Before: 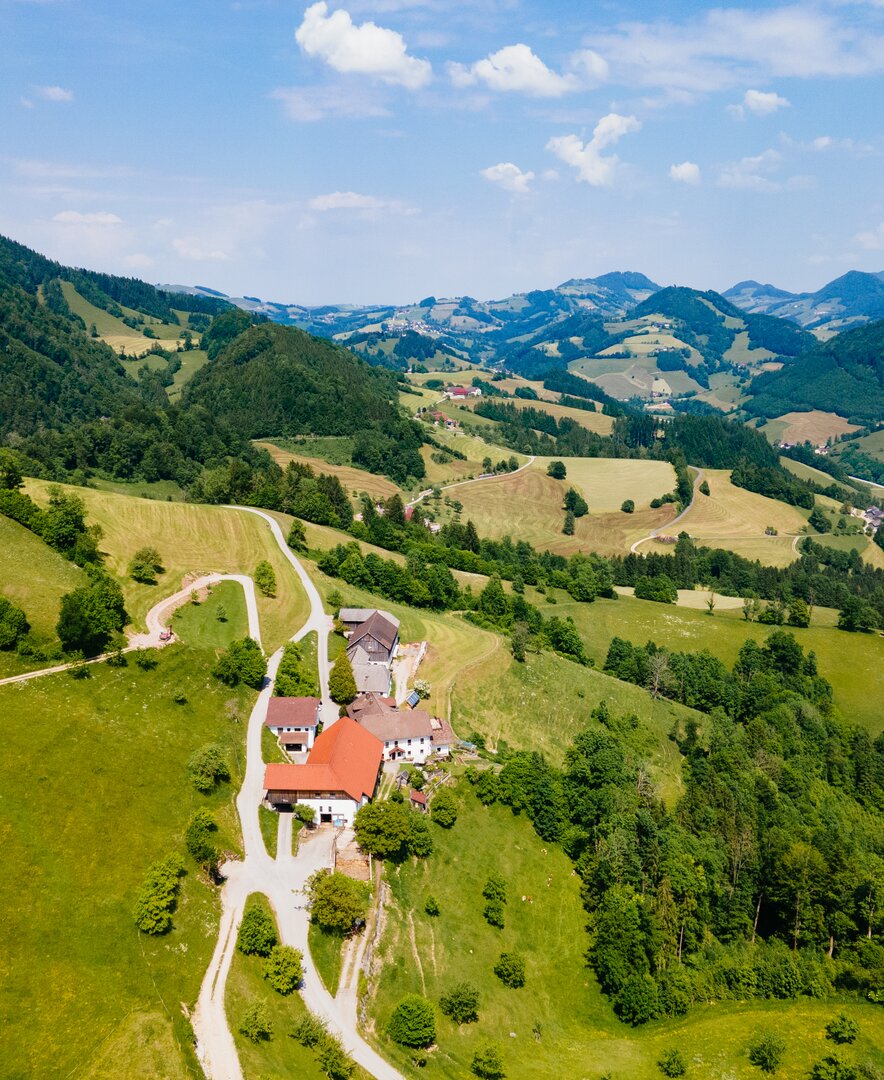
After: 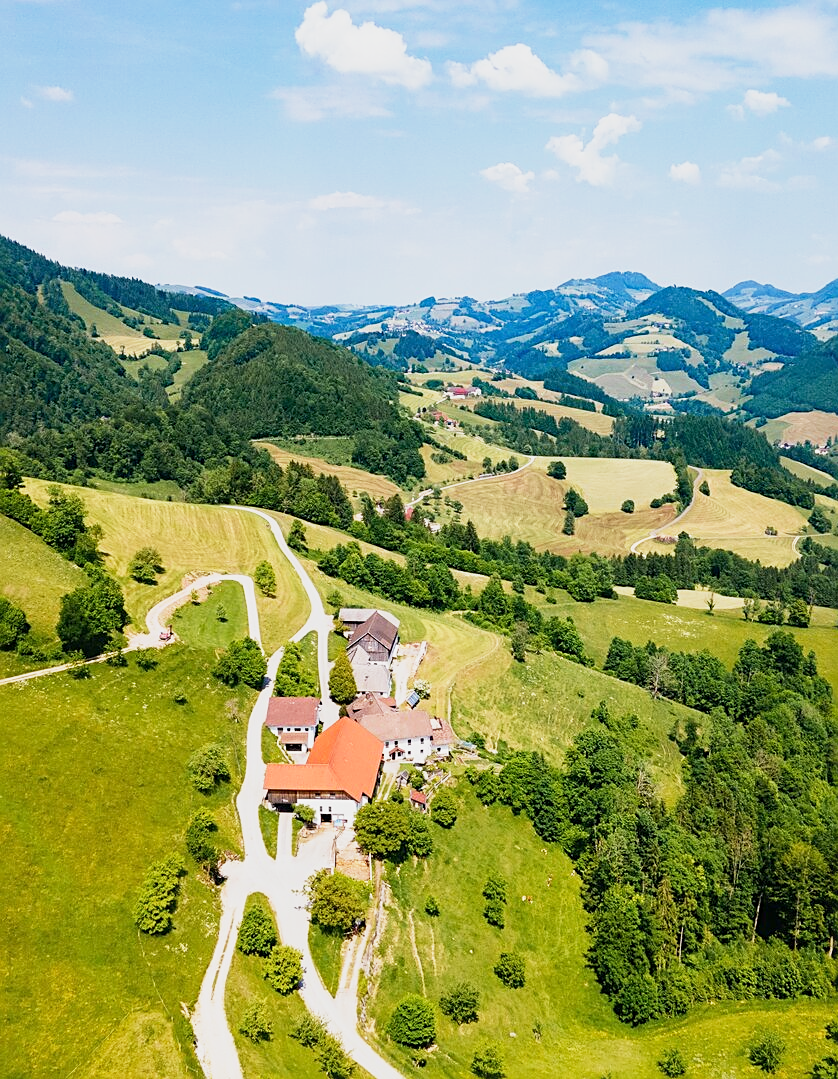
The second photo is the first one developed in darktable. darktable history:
base curve: curves: ch0 [(0, 0) (0.088, 0.125) (0.176, 0.251) (0.354, 0.501) (0.613, 0.749) (1, 0.877)], preserve colors none
sharpen: on, module defaults
crop and rotate: right 5.167%
